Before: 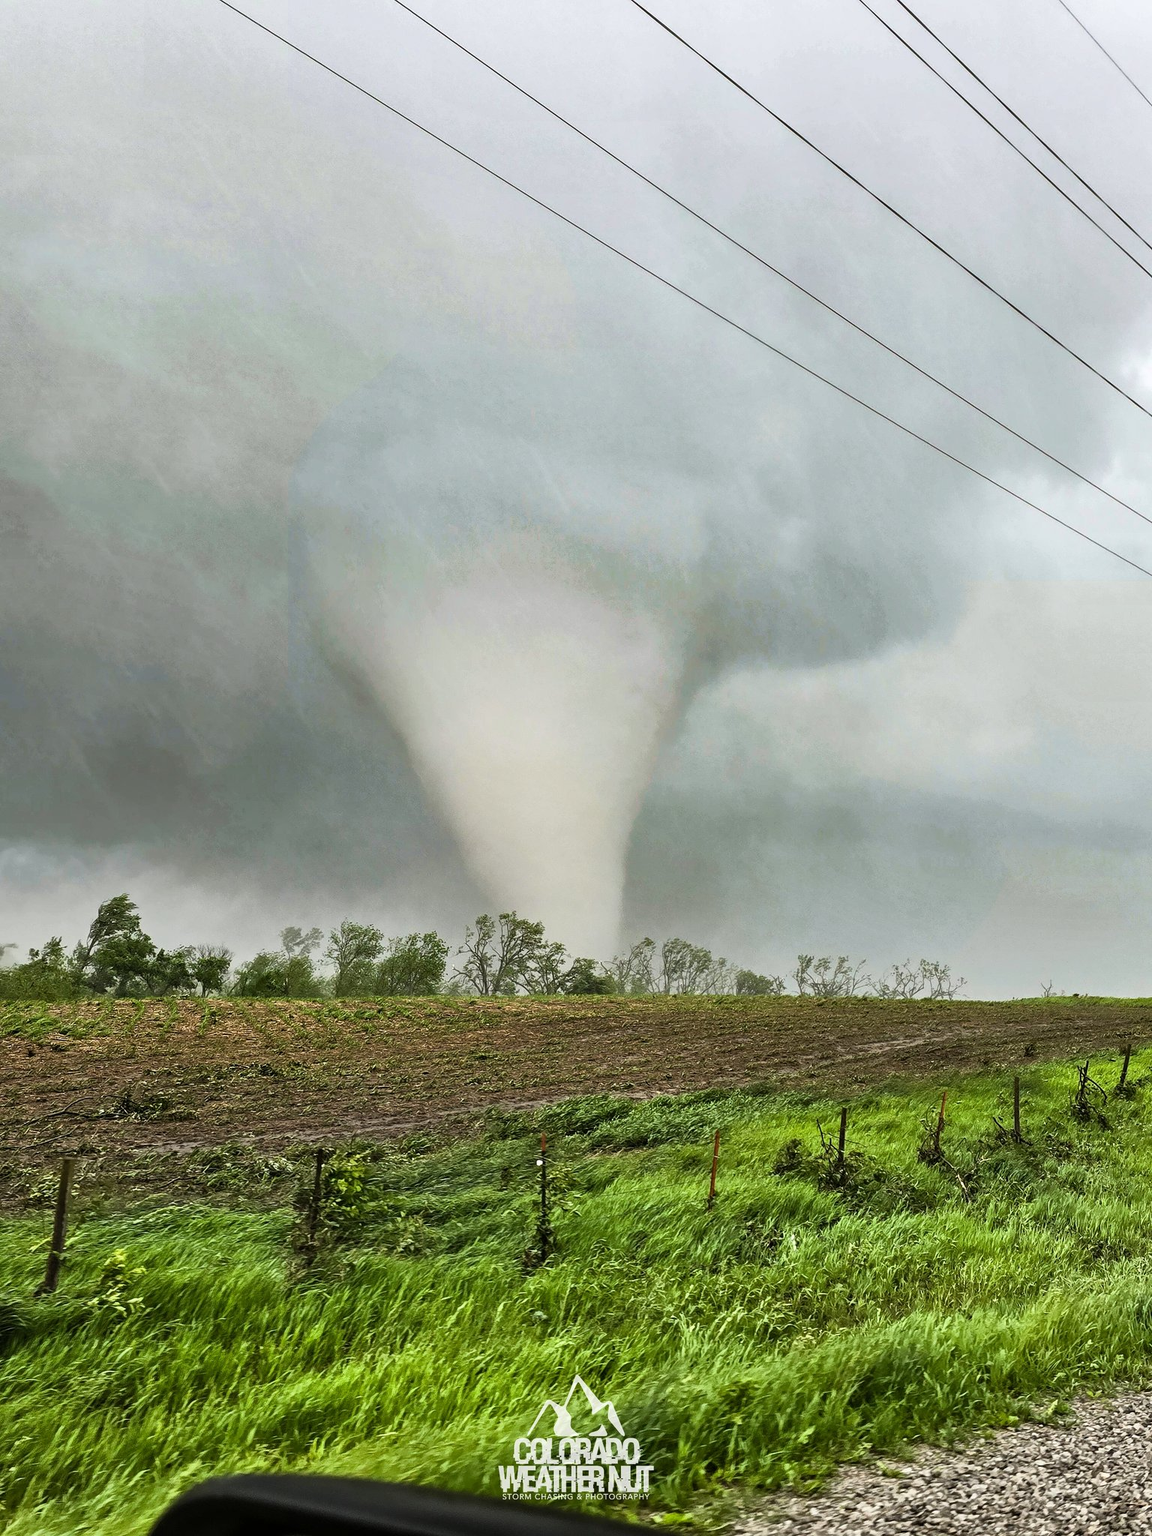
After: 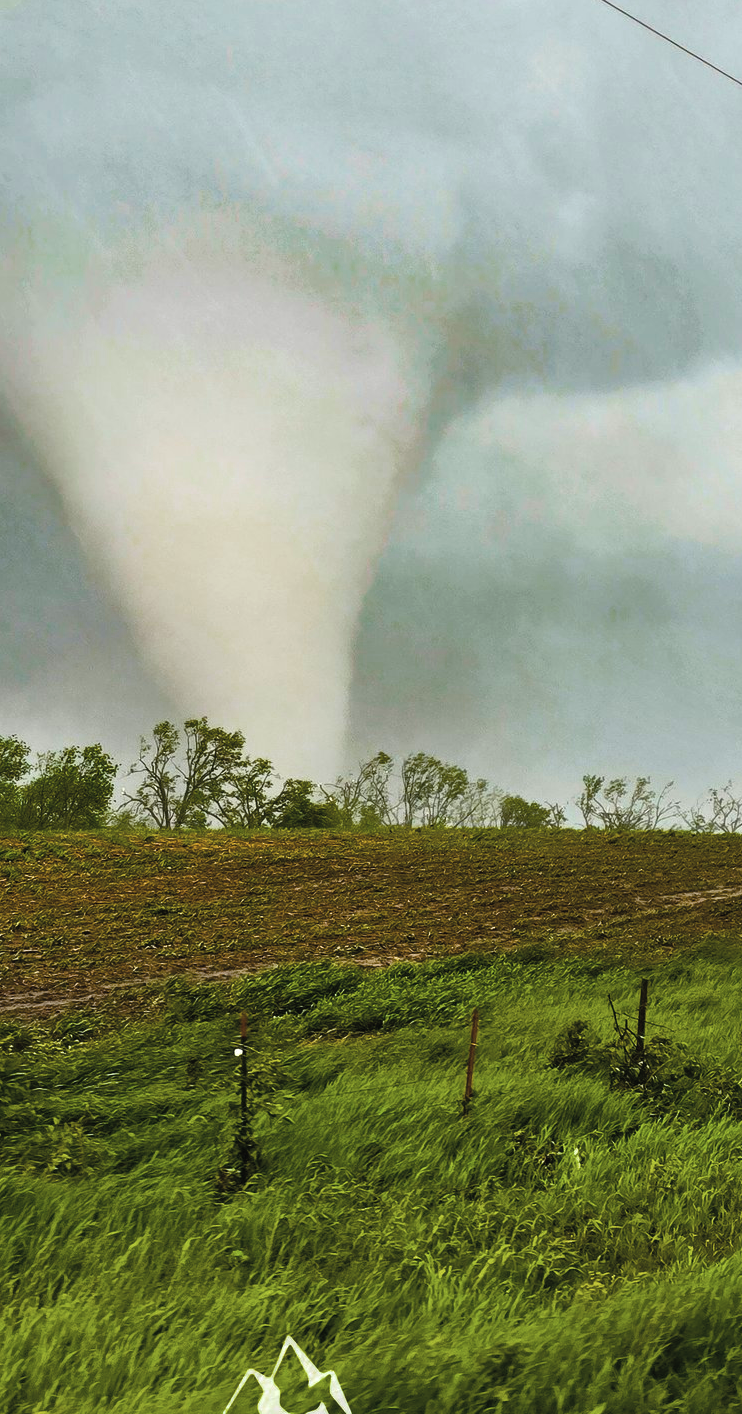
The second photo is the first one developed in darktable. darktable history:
contrast brightness saturation: contrast -0.043, saturation -0.396
crop: left 31.346%, top 24.337%, right 20.299%, bottom 6.62%
color balance rgb: linear chroma grading › global chroma 15.344%, perceptual saturation grading › global saturation 99.536%, global vibrance -0.788%, saturation formula JzAzBz (2021)
exposure: exposure 0.196 EV, compensate highlight preservation false
